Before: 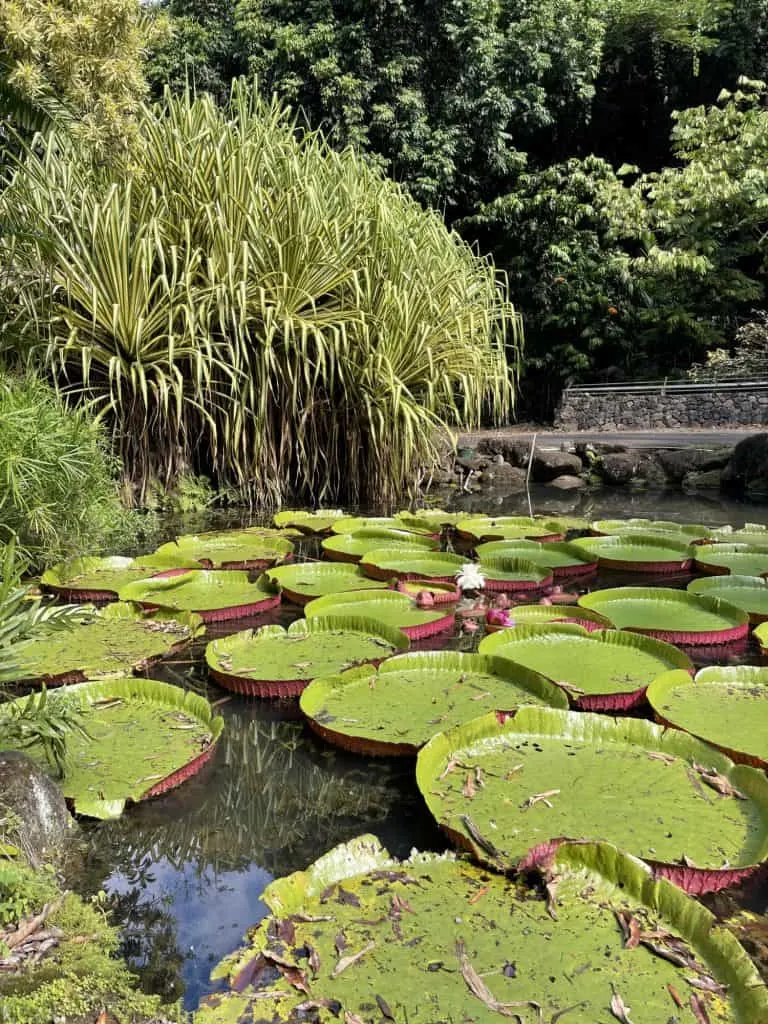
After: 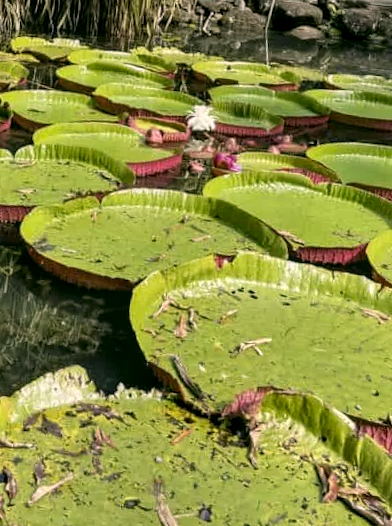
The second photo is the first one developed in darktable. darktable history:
crop: left 35.976%, top 45.819%, right 18.162%, bottom 5.807%
color correction: highlights a* 4.02, highlights b* 4.98, shadows a* -7.55, shadows b* 4.98
rotate and perspective: rotation 5.12°, automatic cropping off
local contrast: on, module defaults
